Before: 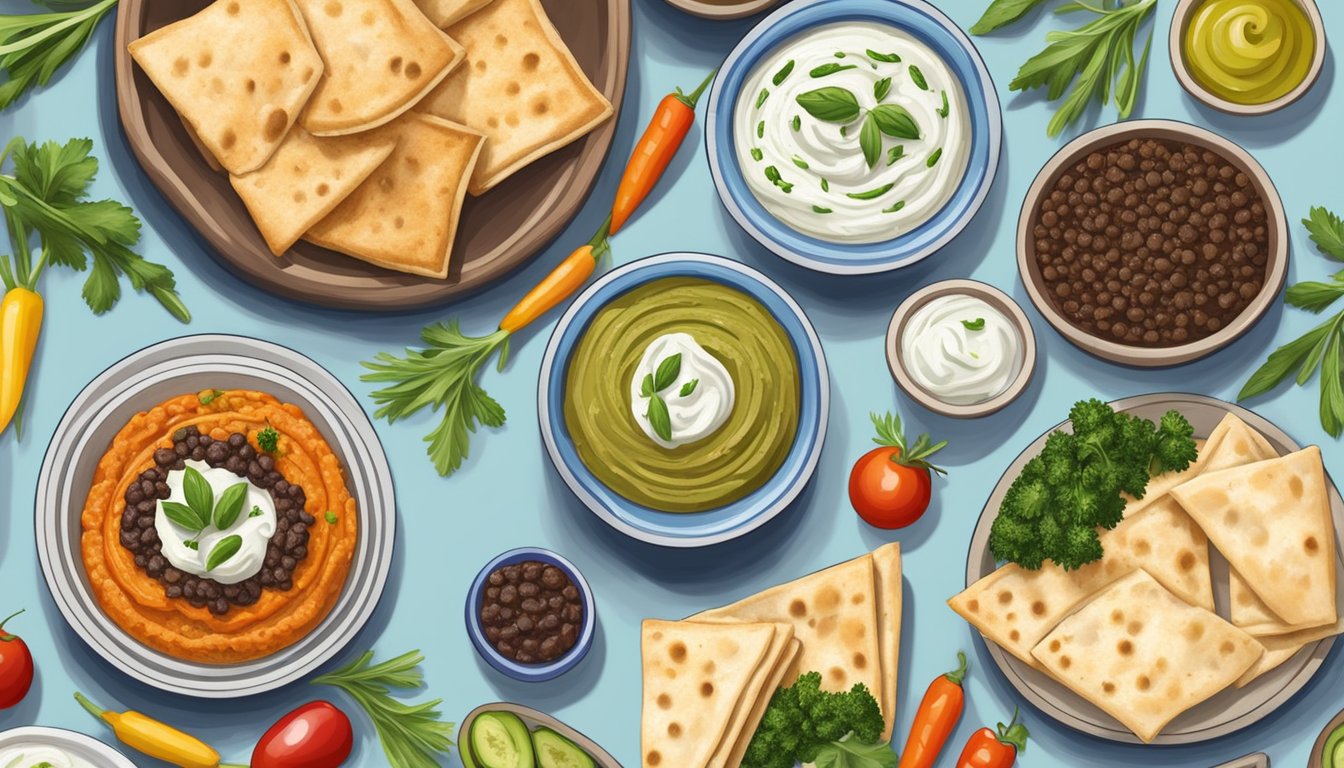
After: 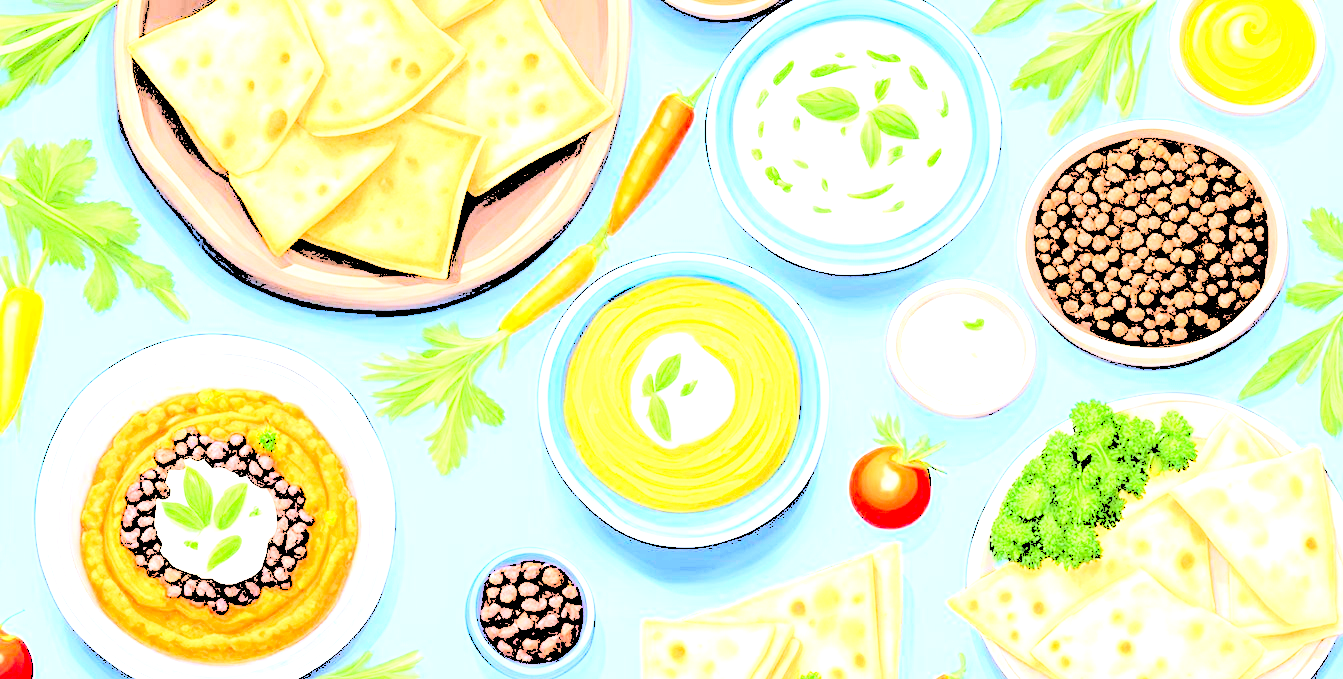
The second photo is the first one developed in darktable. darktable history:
white balance: red 0.967, blue 1.119, emerald 0.756
crop and rotate: top 0%, bottom 11.49%
levels: levels [0.246, 0.246, 0.506]
exposure: black level correction 0, exposure 0.5 EV, compensate exposure bias true, compensate highlight preservation false
